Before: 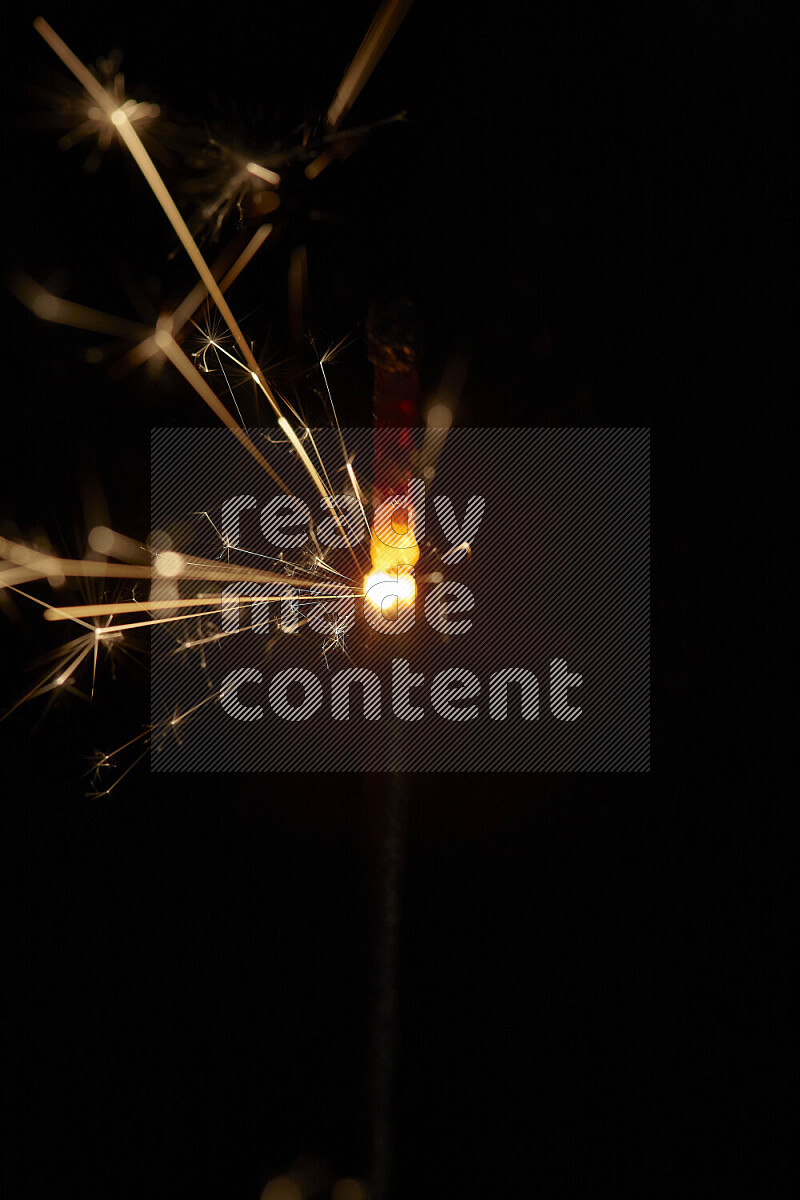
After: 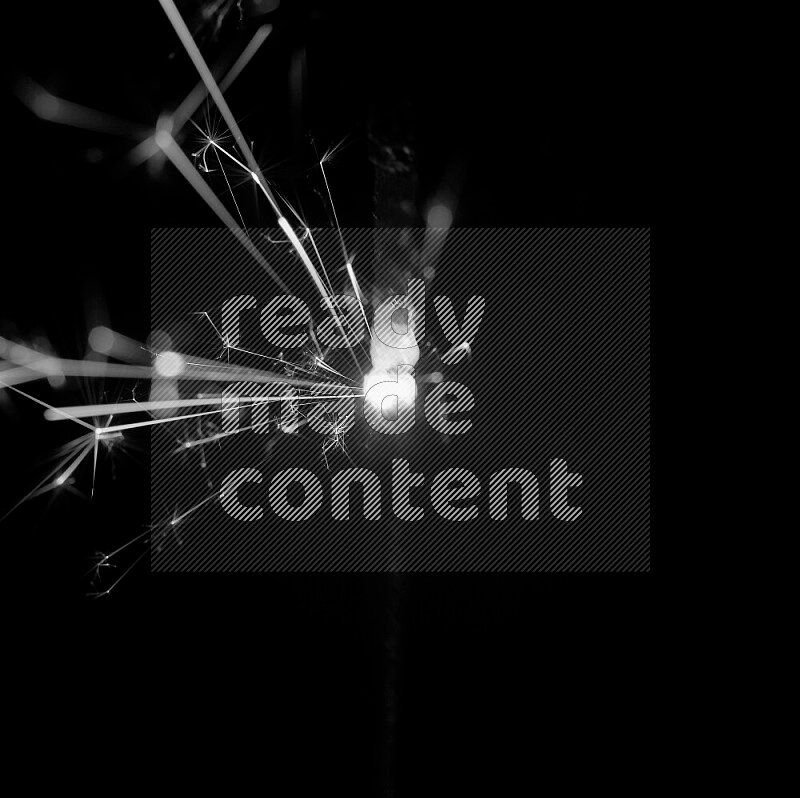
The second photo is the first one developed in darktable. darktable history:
color correction: highlights a* 9.03, highlights b* 8.71, shadows a* 40, shadows b* 40, saturation 0.8
monochrome: on, module defaults
crop: top 16.727%, bottom 16.727%
